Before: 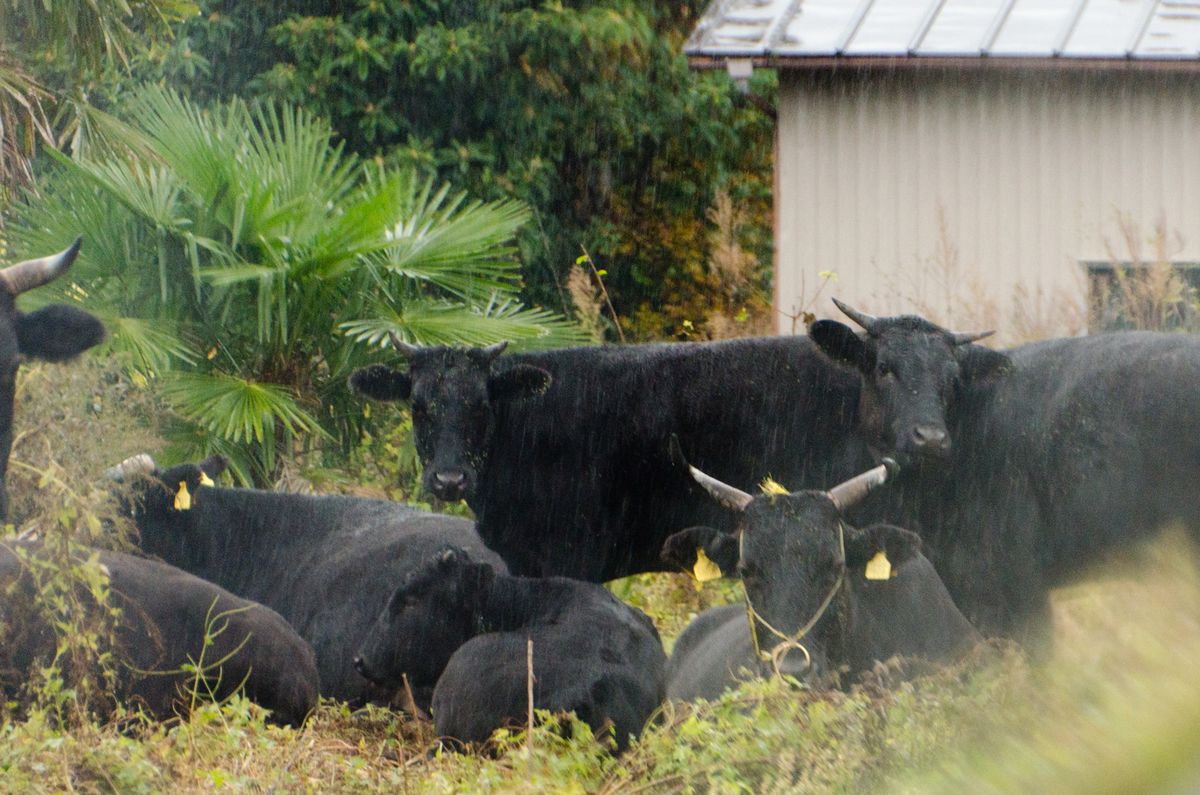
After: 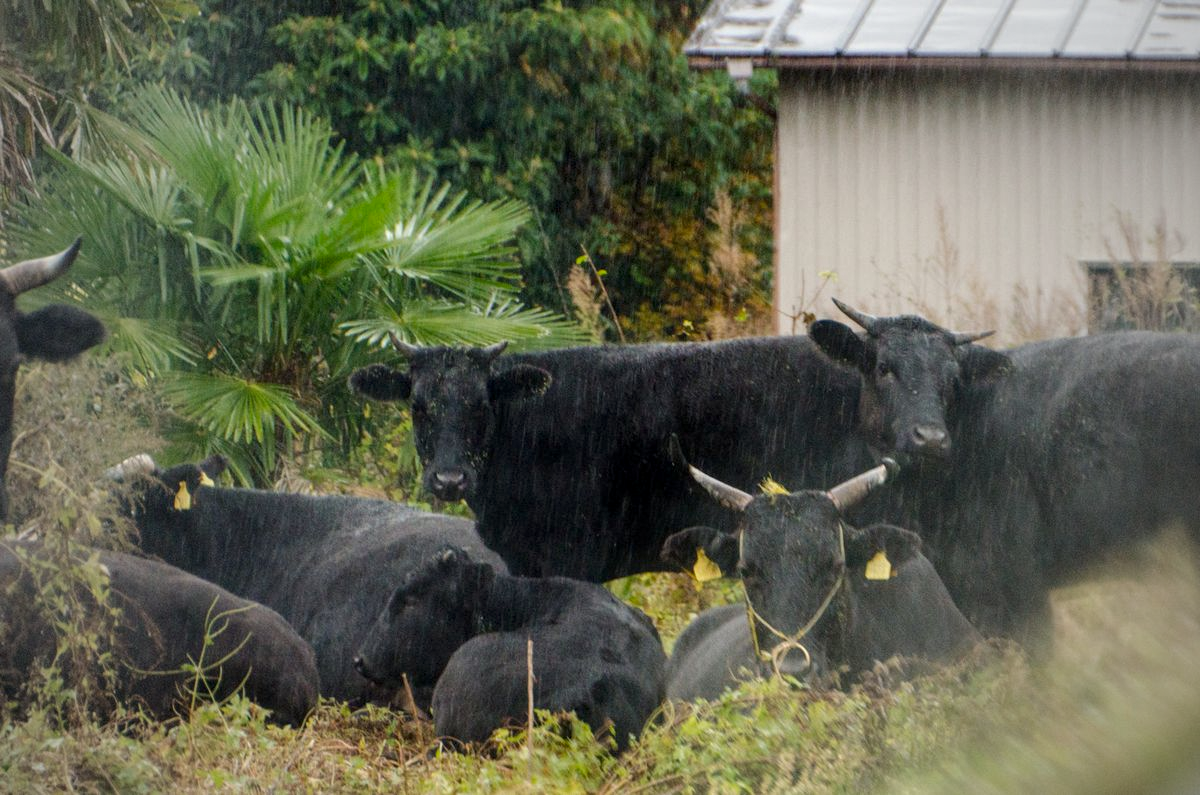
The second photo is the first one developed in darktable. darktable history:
vignetting: fall-off start 72.4%, fall-off radius 106.93%, width/height ratio 0.736, unbound false
color zones: curves: ch0 [(0, 0.444) (0.143, 0.442) (0.286, 0.441) (0.429, 0.441) (0.571, 0.441) (0.714, 0.441) (0.857, 0.442) (1, 0.444)]
local contrast: on, module defaults
